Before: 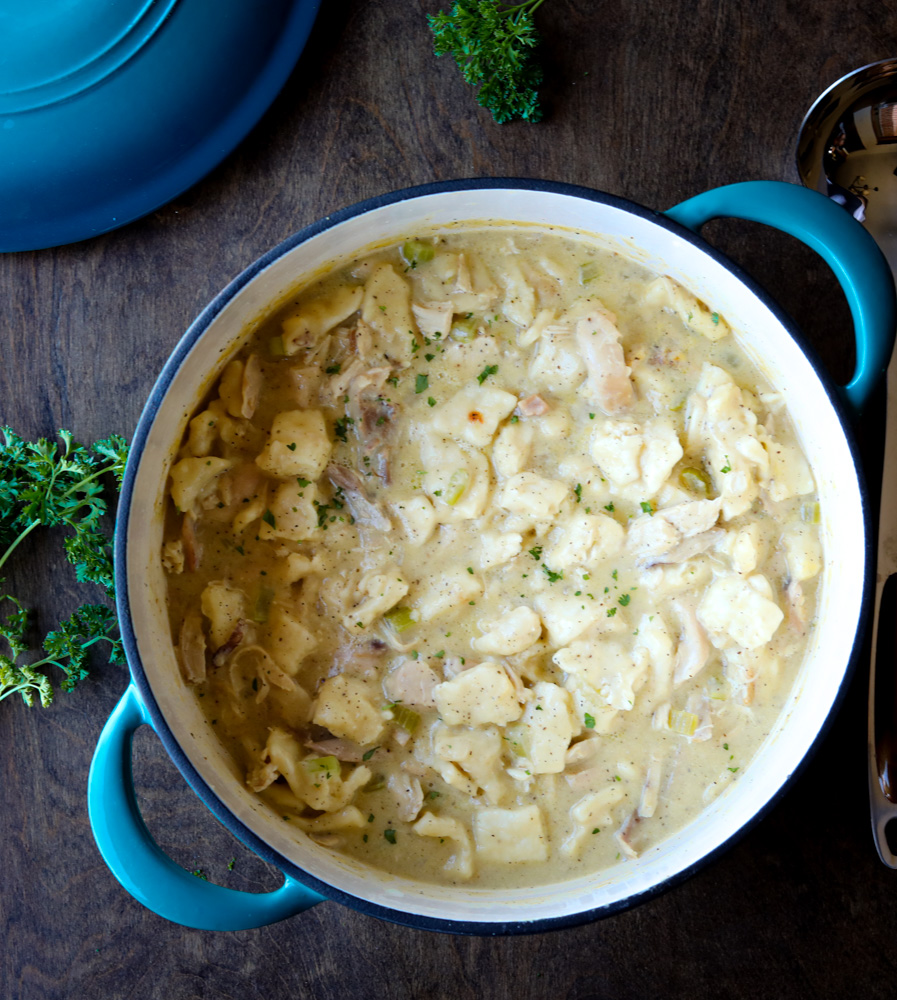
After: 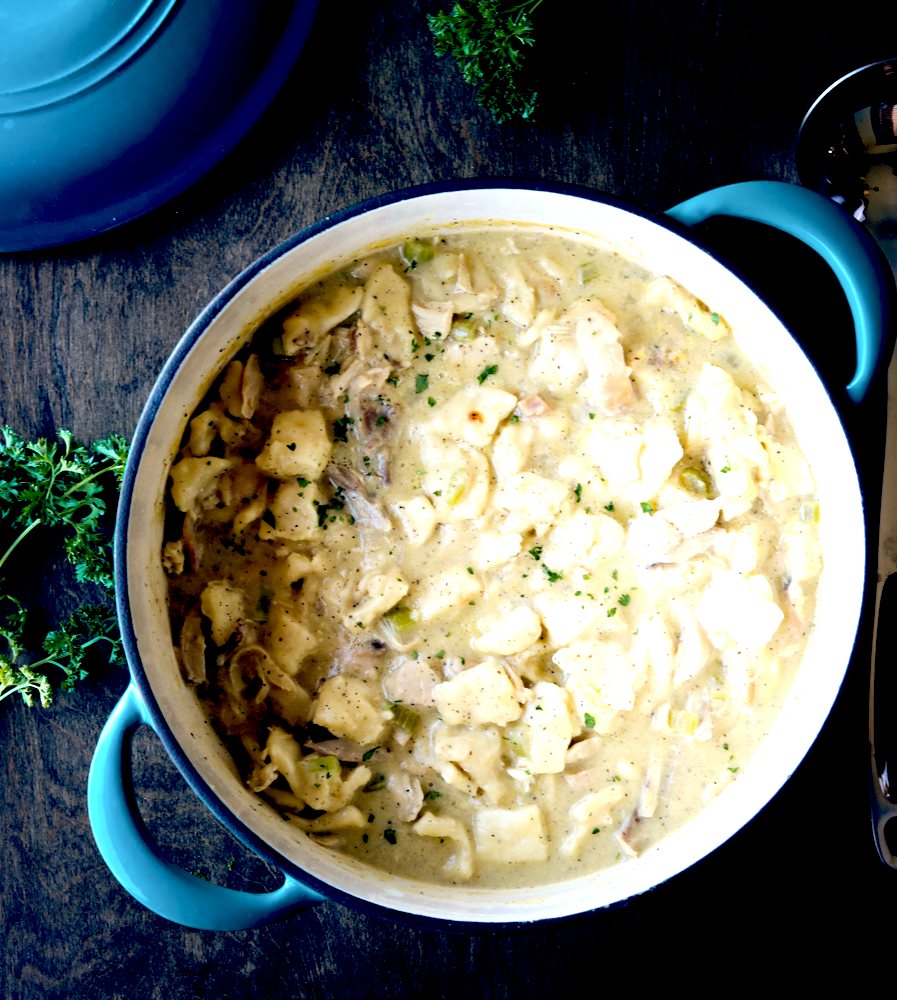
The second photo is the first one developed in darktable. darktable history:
color balance: lift [0.975, 0.993, 1, 1.015], gamma [1.1, 1, 1, 0.945], gain [1, 1.04, 1, 0.95]
tone equalizer: -8 EV -0.75 EV, -7 EV -0.7 EV, -6 EV -0.6 EV, -5 EV -0.4 EV, -3 EV 0.4 EV, -2 EV 0.6 EV, -1 EV 0.7 EV, +0 EV 0.75 EV, edges refinement/feathering 500, mask exposure compensation -1.57 EV, preserve details no
